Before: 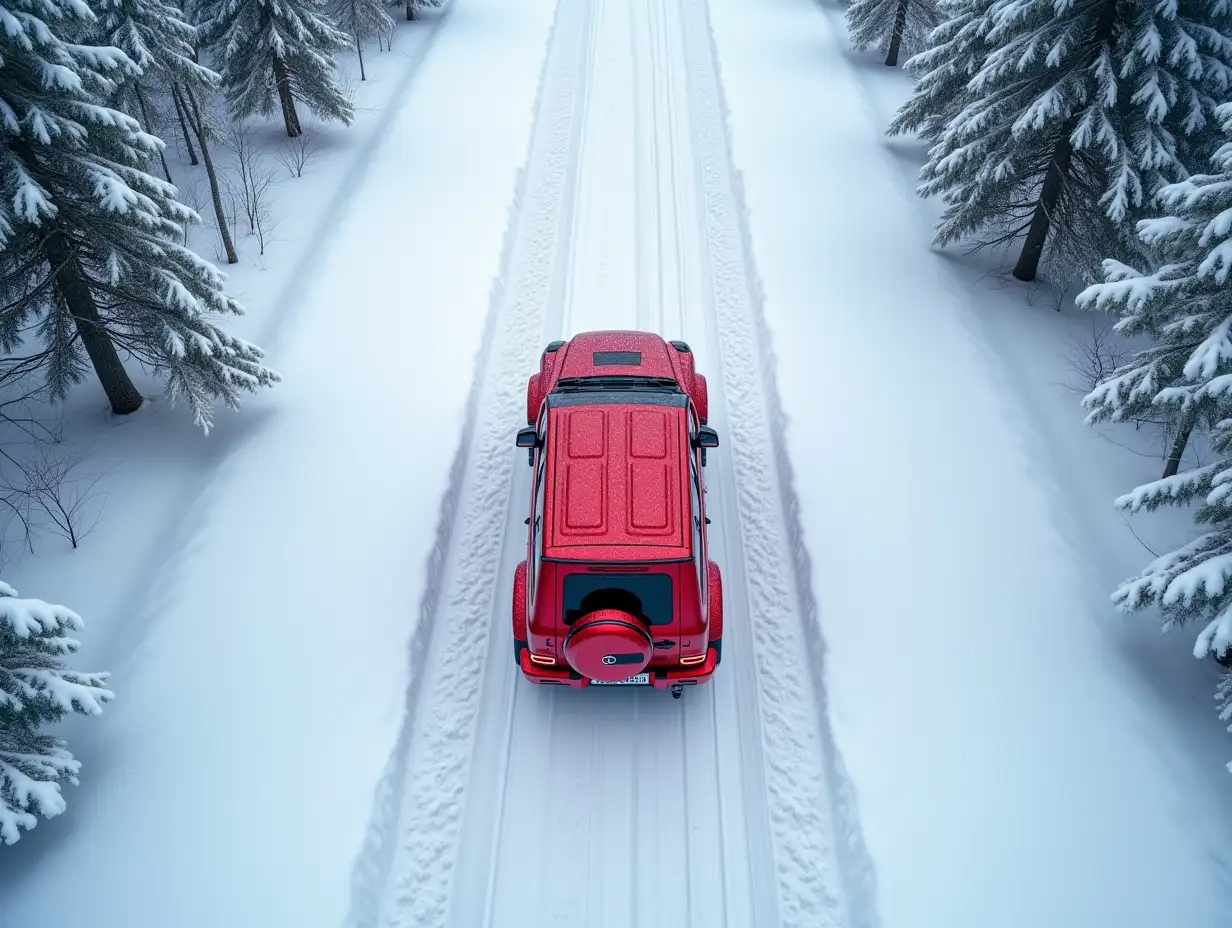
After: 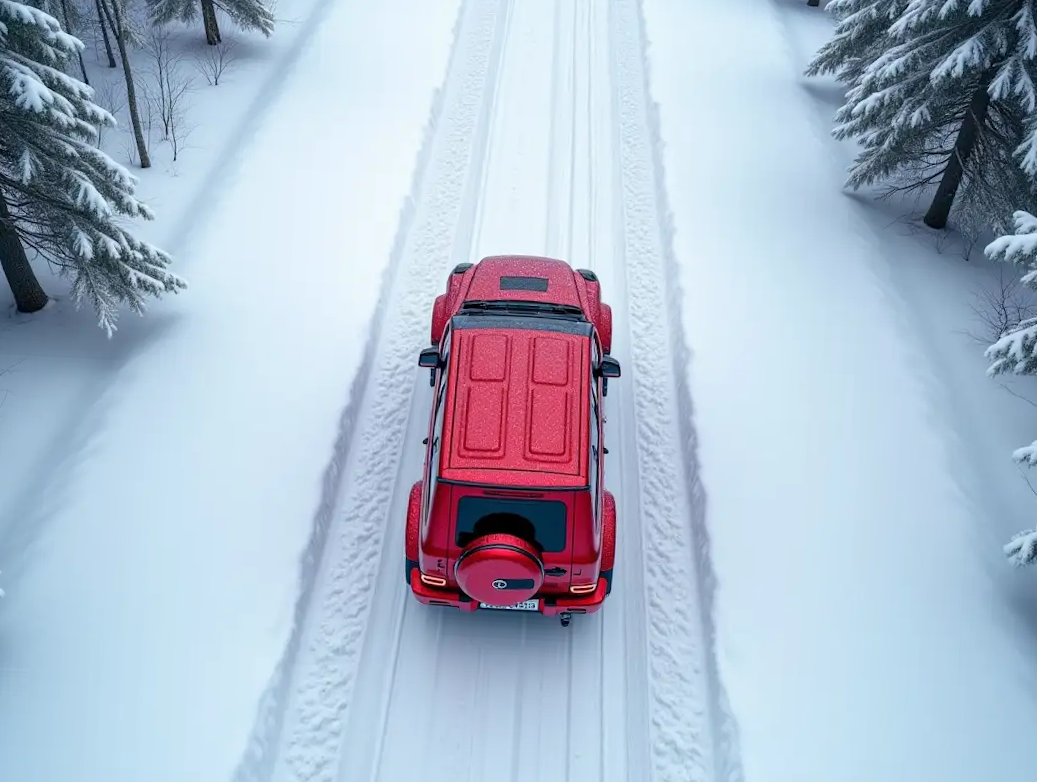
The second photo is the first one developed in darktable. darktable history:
crop and rotate: angle -3.11°, left 5.121%, top 5.188%, right 4.77%, bottom 4.499%
